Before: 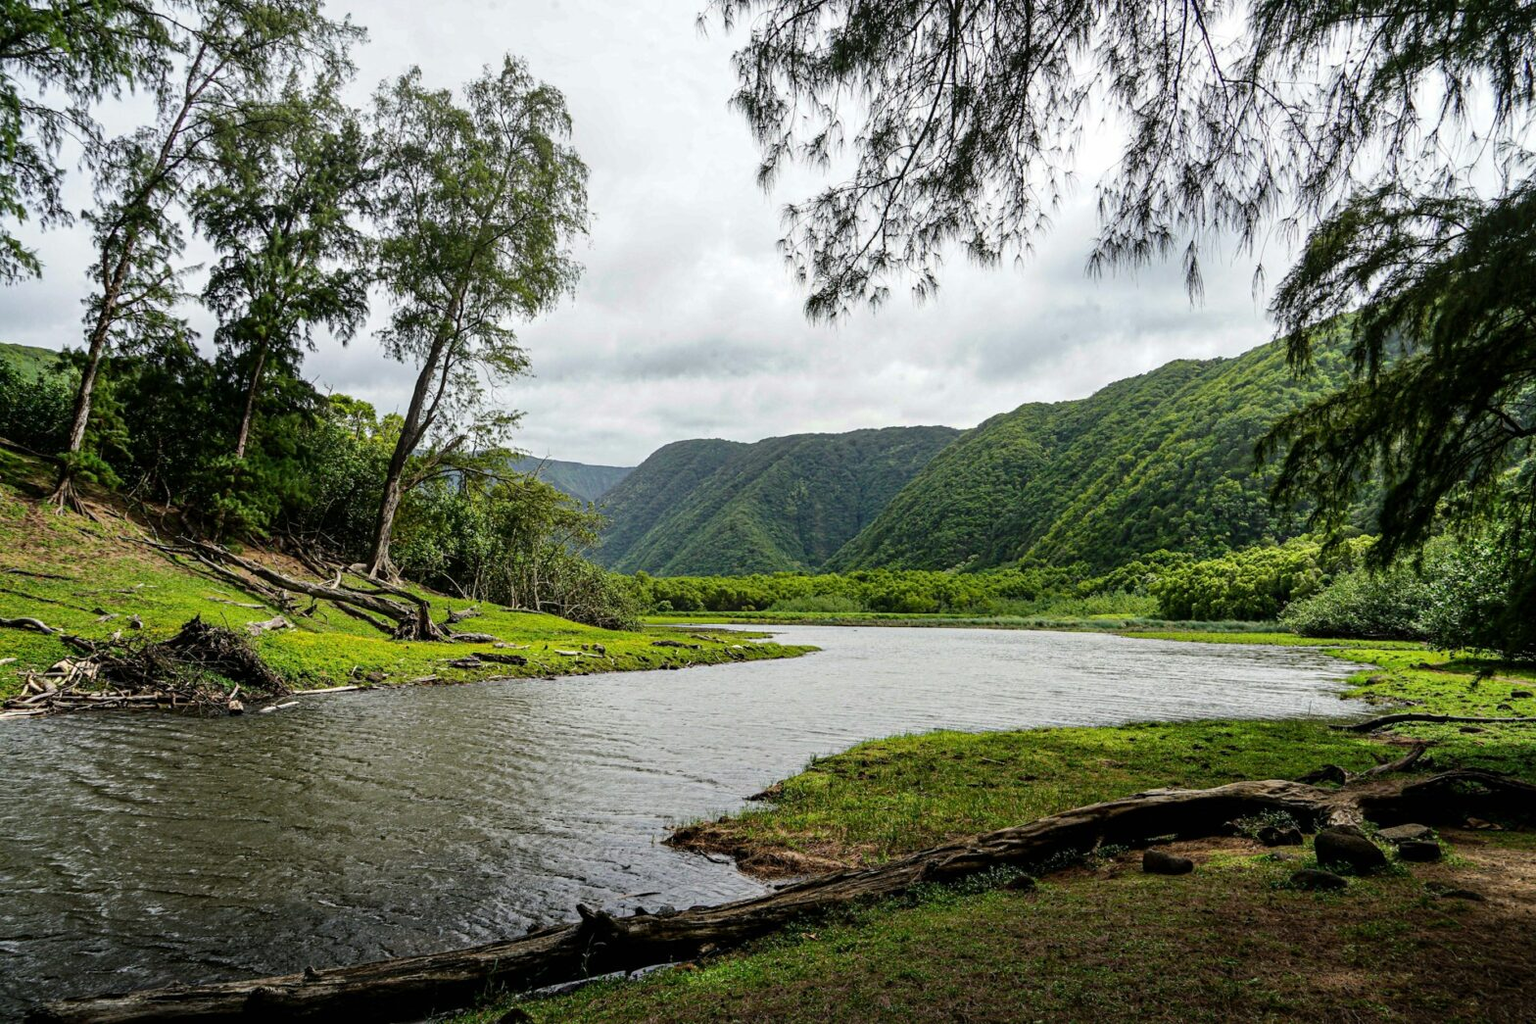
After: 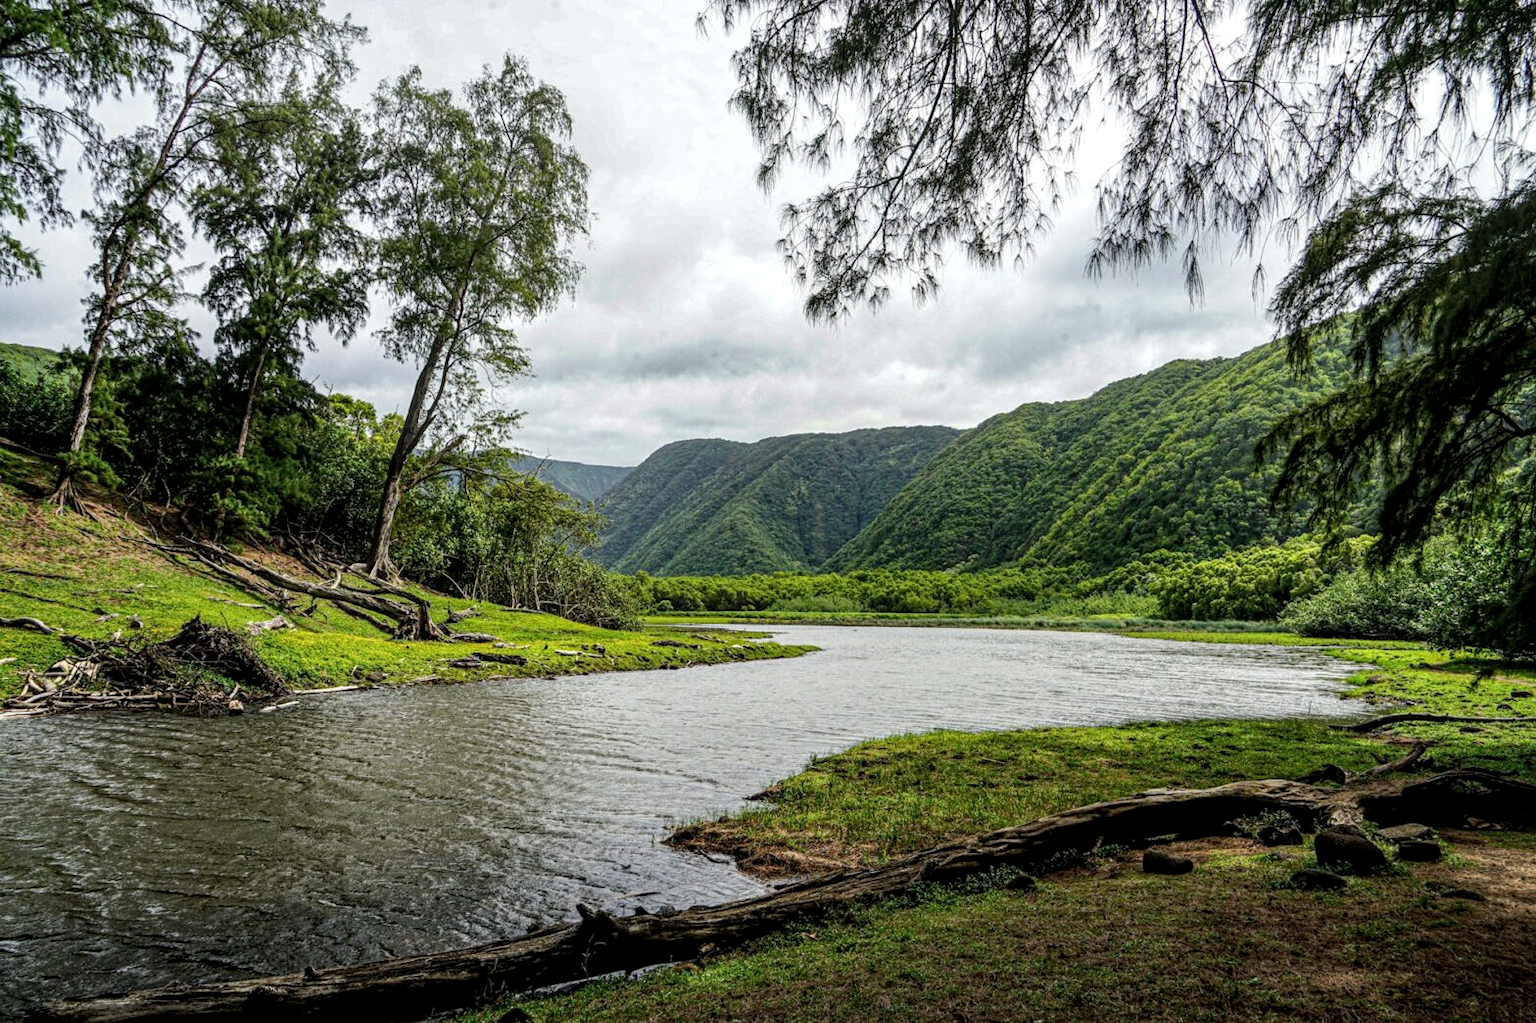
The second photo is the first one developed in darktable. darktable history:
local contrast: highlights 91%, shadows 87%, detail 160%, midtone range 0.2
